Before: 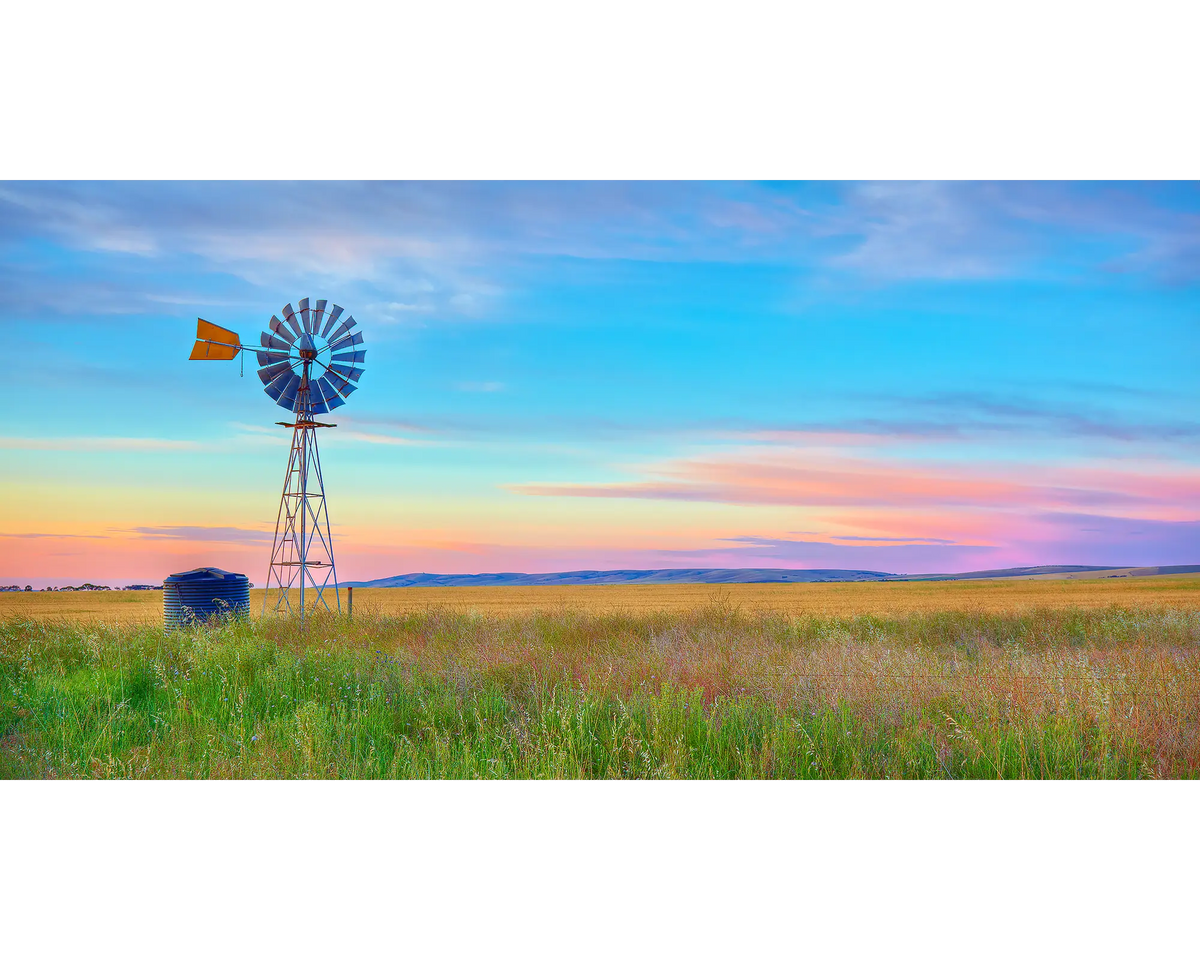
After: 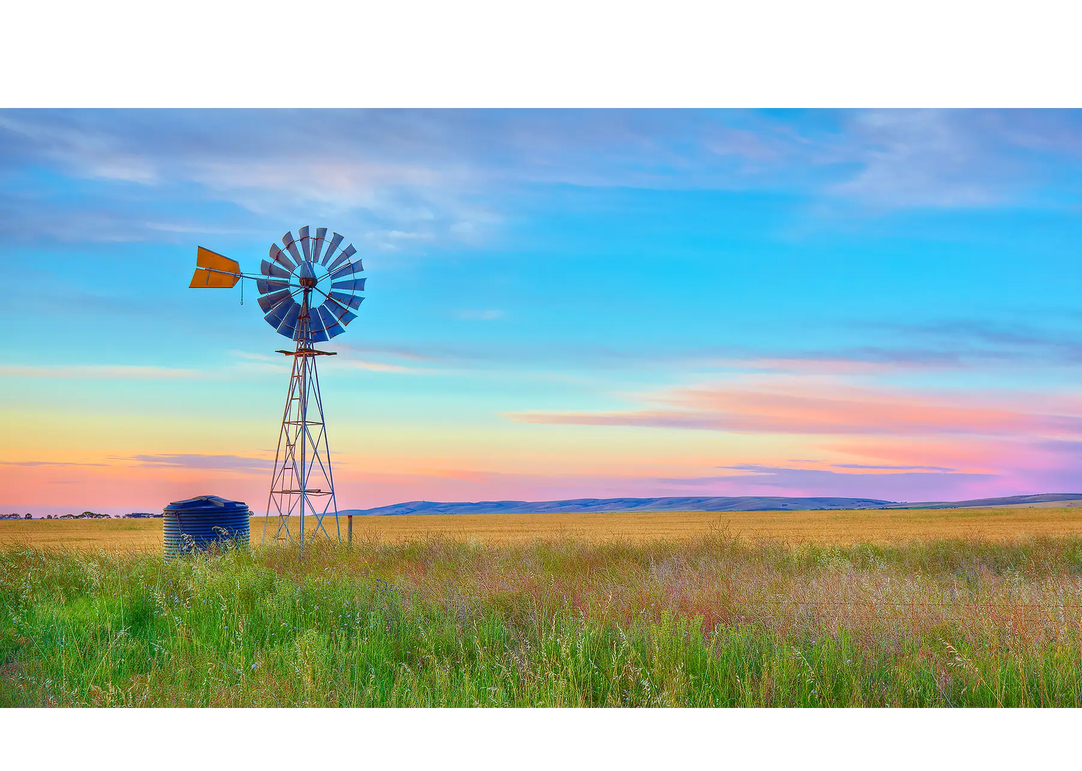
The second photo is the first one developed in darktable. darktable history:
crop: top 7.511%, right 9.812%, bottom 12.086%
